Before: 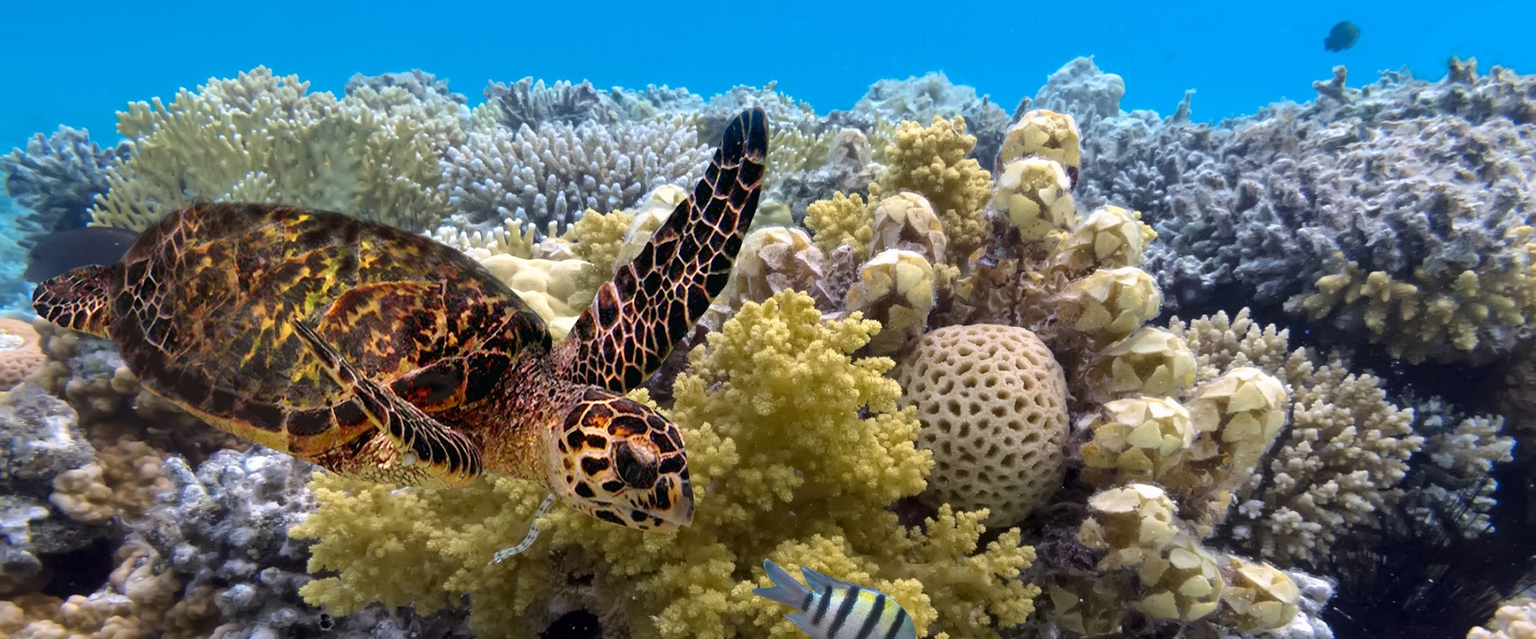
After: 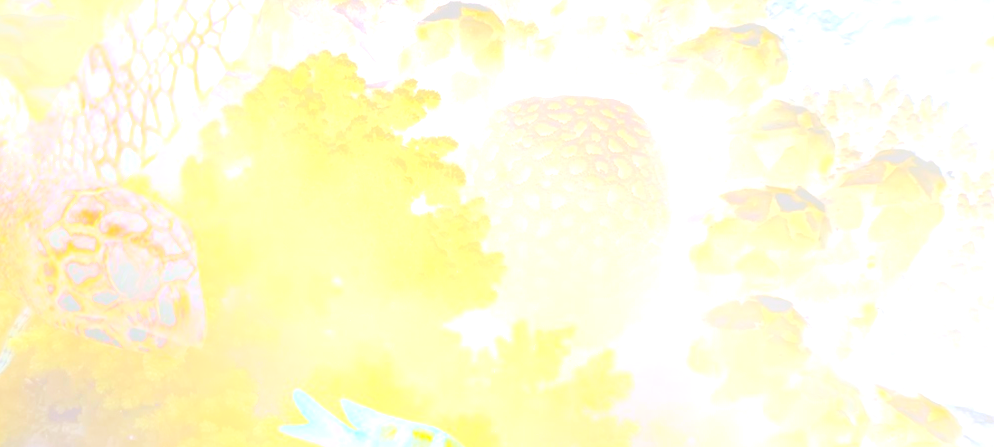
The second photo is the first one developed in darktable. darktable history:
bloom: size 25%, threshold 5%, strength 90%
crop: left 34.479%, top 38.822%, right 13.718%, bottom 5.172%
exposure: black level correction 0, exposure 1 EV, compensate exposure bias true, compensate highlight preservation false
